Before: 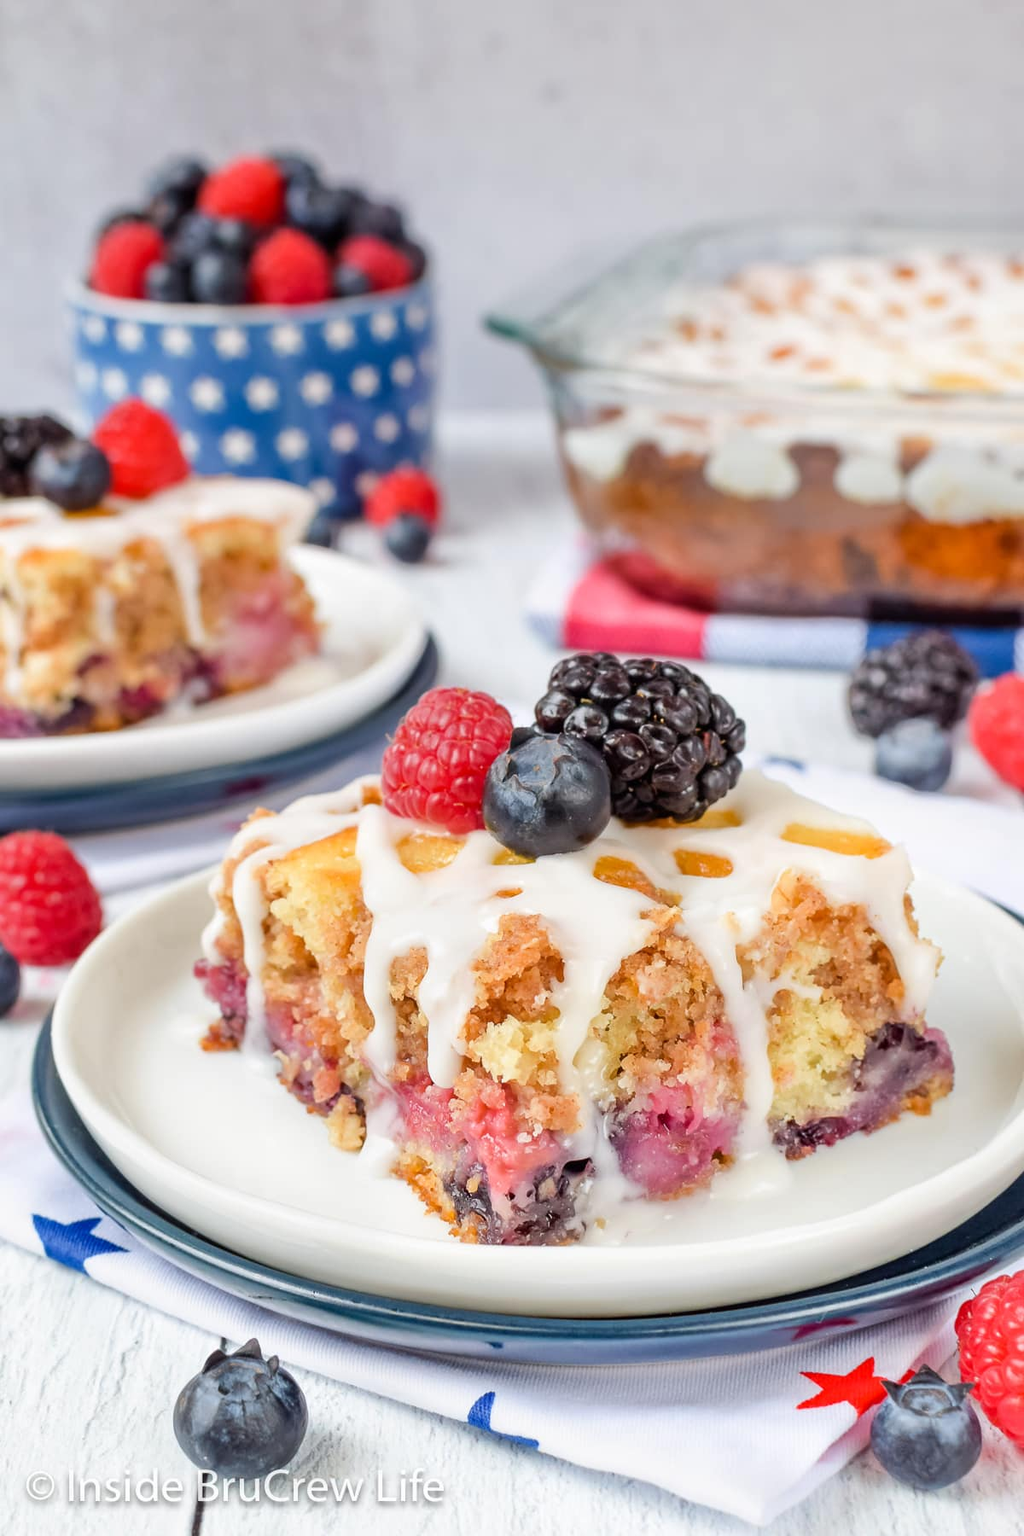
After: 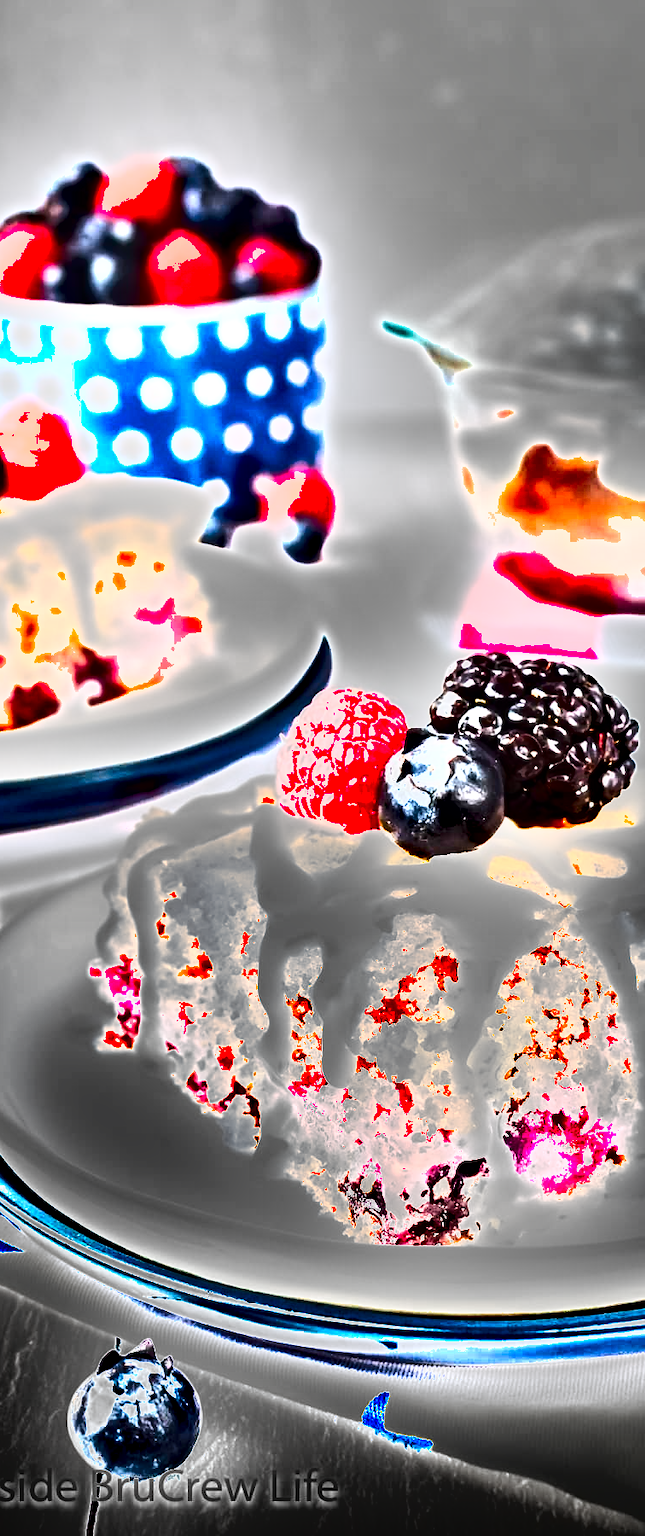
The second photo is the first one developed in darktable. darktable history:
exposure: black level correction 0, exposure 1.39 EV, compensate exposure bias true, compensate highlight preservation false
shadows and highlights: shadows 59.06, highlights -60.17, soften with gaussian
crop: left 10.399%, right 26.569%
tone curve: curves: ch0 [(0, 0) (0.003, 0.003) (0.011, 0.011) (0.025, 0.026) (0.044, 0.046) (0.069, 0.071) (0.1, 0.103) (0.136, 0.14) (0.177, 0.183) (0.224, 0.231) (0.277, 0.286) (0.335, 0.346) (0.399, 0.412) (0.468, 0.483) (0.543, 0.56) (0.623, 0.643) (0.709, 0.732) (0.801, 0.826) (0.898, 0.917) (1, 1)], color space Lab, linked channels, preserve colors none
vignetting: fall-off start 97.37%, fall-off radius 79.24%, width/height ratio 1.116
tone equalizer: -8 EV -0.755 EV, -7 EV -0.669 EV, -6 EV -0.616 EV, -5 EV -0.372 EV, -3 EV 0.384 EV, -2 EV 0.6 EV, -1 EV 0.681 EV, +0 EV 0.765 EV
